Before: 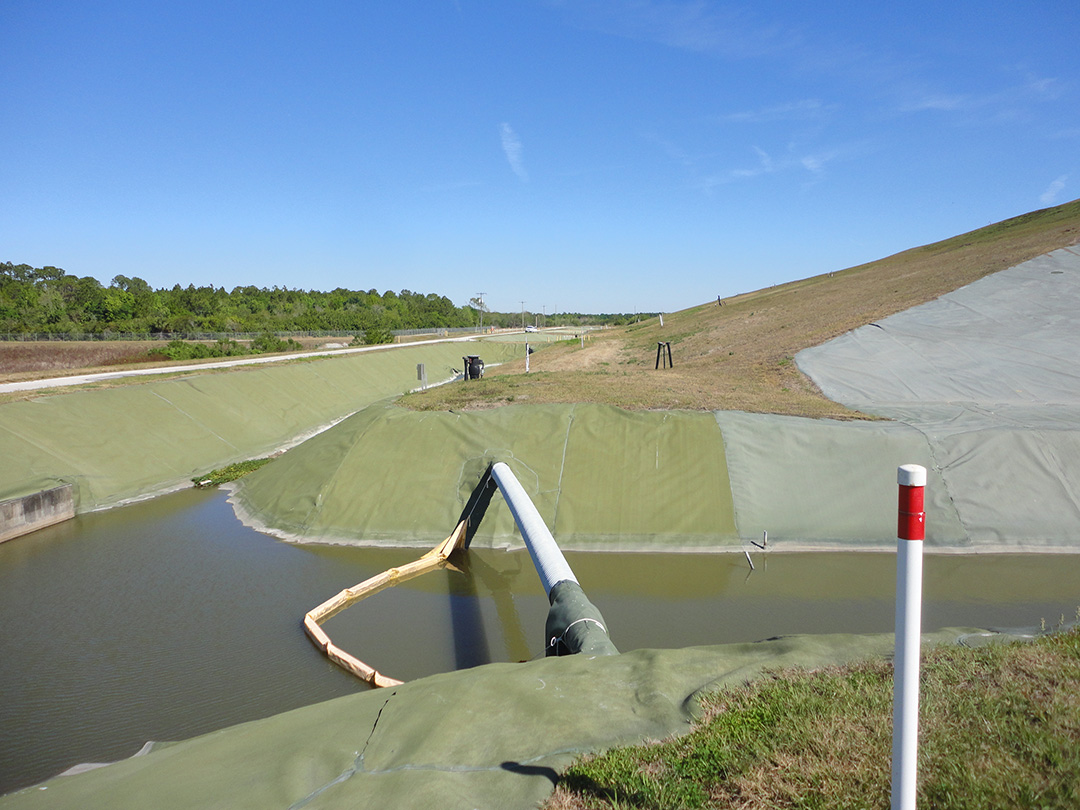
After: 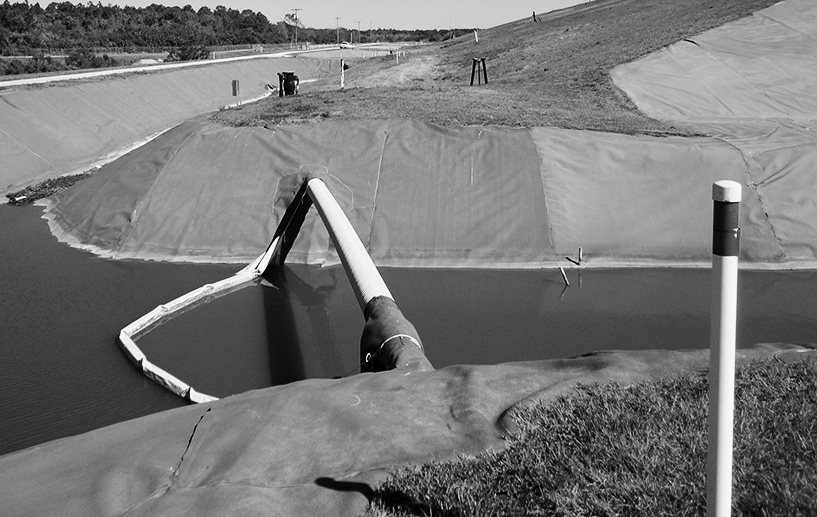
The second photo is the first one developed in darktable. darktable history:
monochrome: a -35.87, b 49.73, size 1.7
contrast brightness saturation: contrast 0.24, brightness -0.24, saturation 0.14
crop and rotate: left 17.299%, top 35.115%, right 7.015%, bottom 1.024%
